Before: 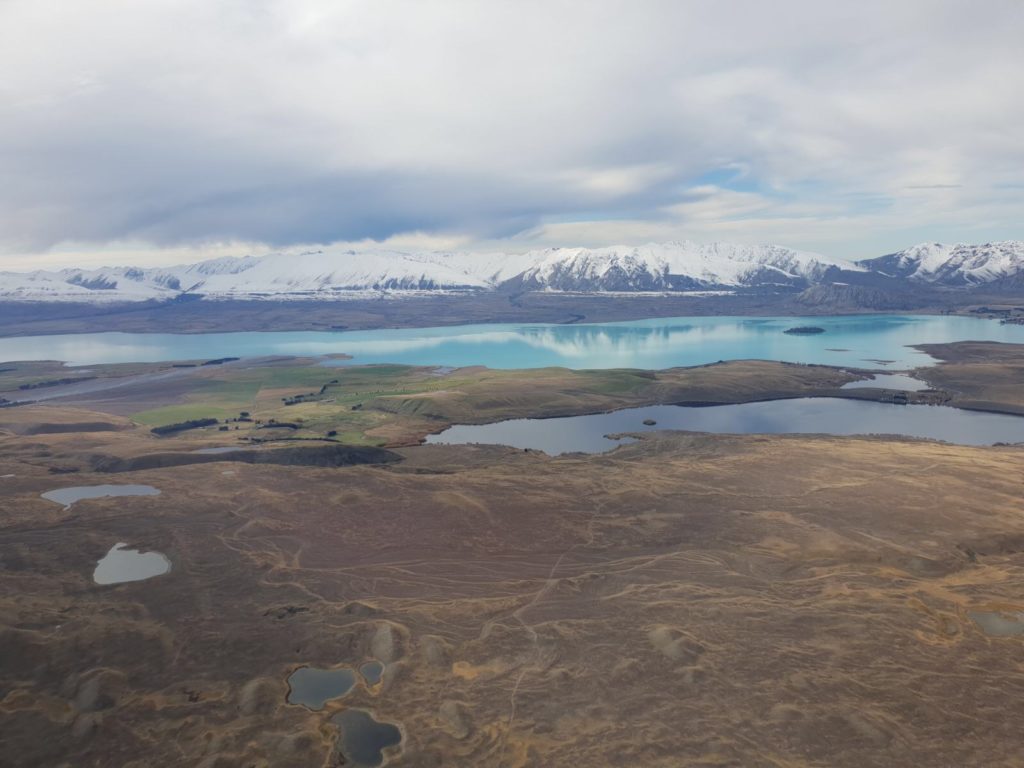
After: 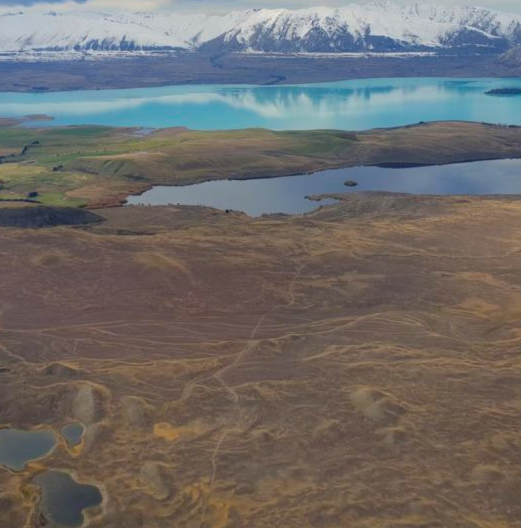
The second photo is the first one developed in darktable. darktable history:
exposure: exposure -0.177 EV, compensate highlight preservation false
shadows and highlights: soften with gaussian
color balance rgb: perceptual saturation grading › global saturation 30%, global vibrance 20%
crop and rotate: left 29.237%, top 31.152%, right 19.807%
